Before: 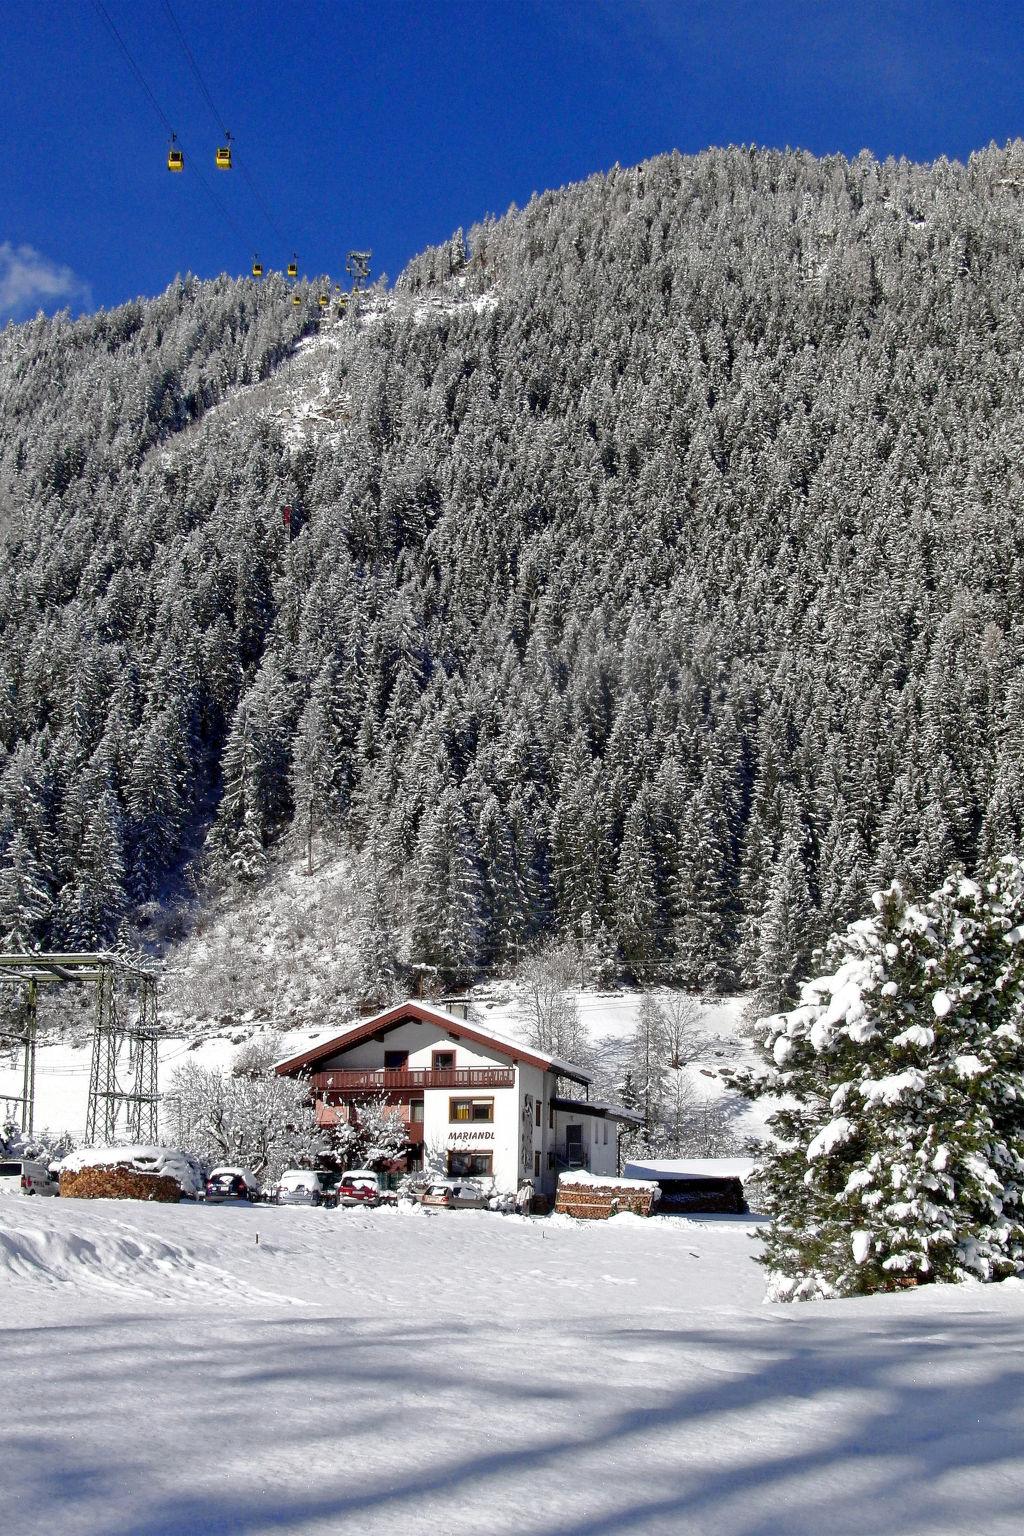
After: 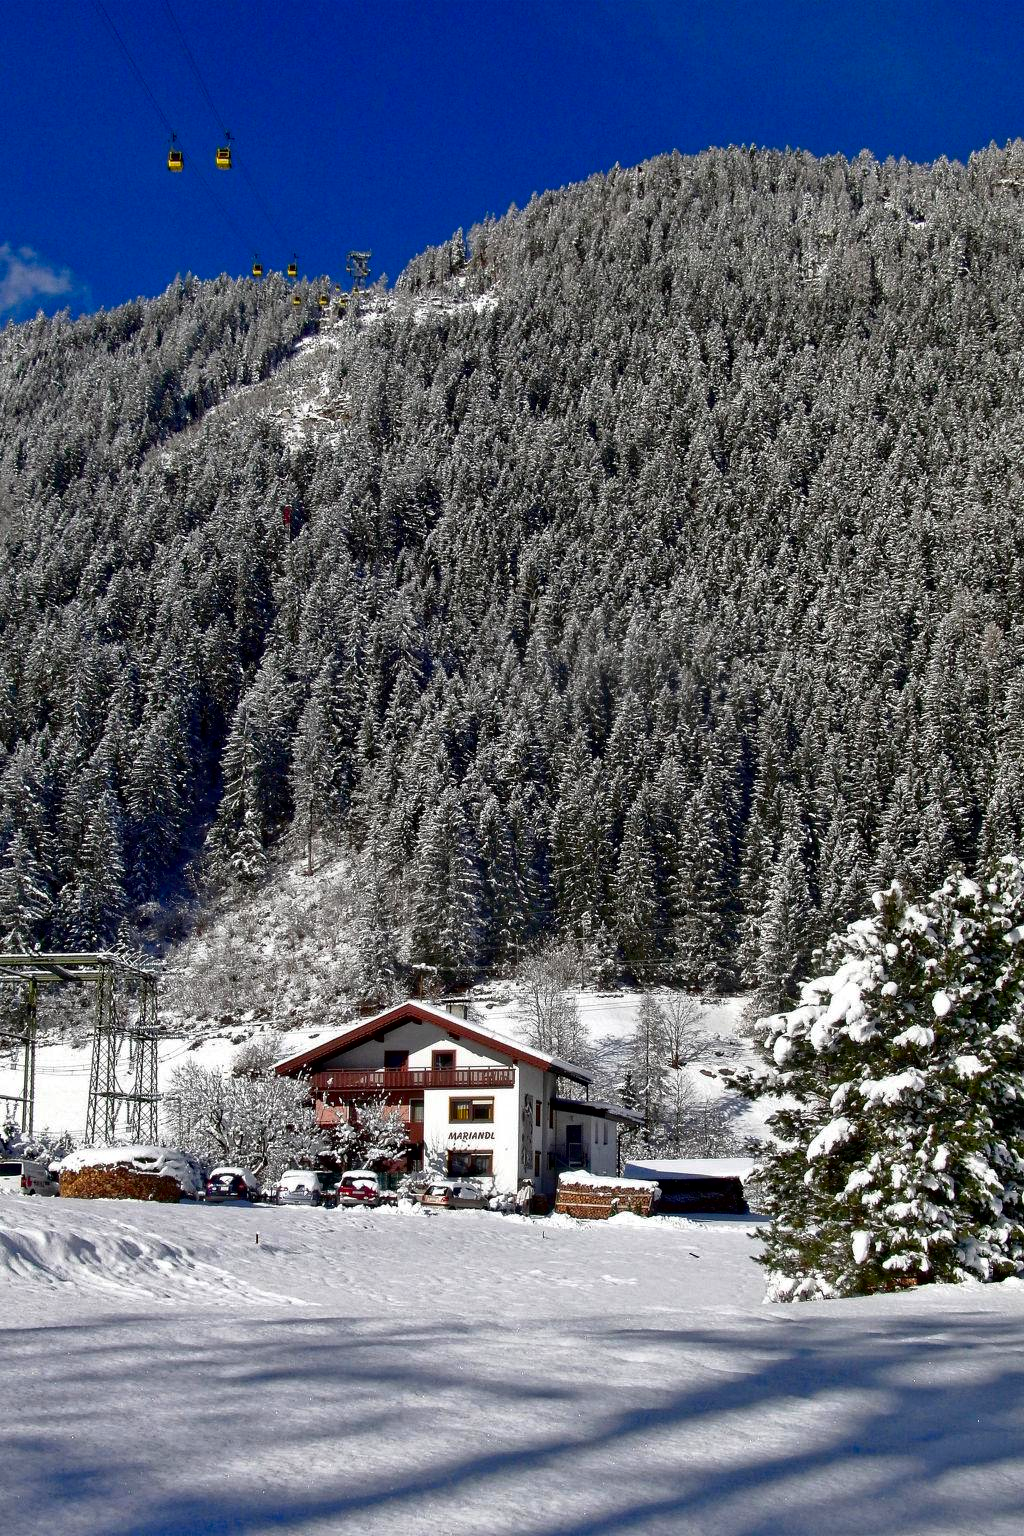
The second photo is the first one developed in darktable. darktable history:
contrast brightness saturation: contrast 0.067, brightness -0.15, saturation 0.118
haze removal: compatibility mode true, adaptive false
